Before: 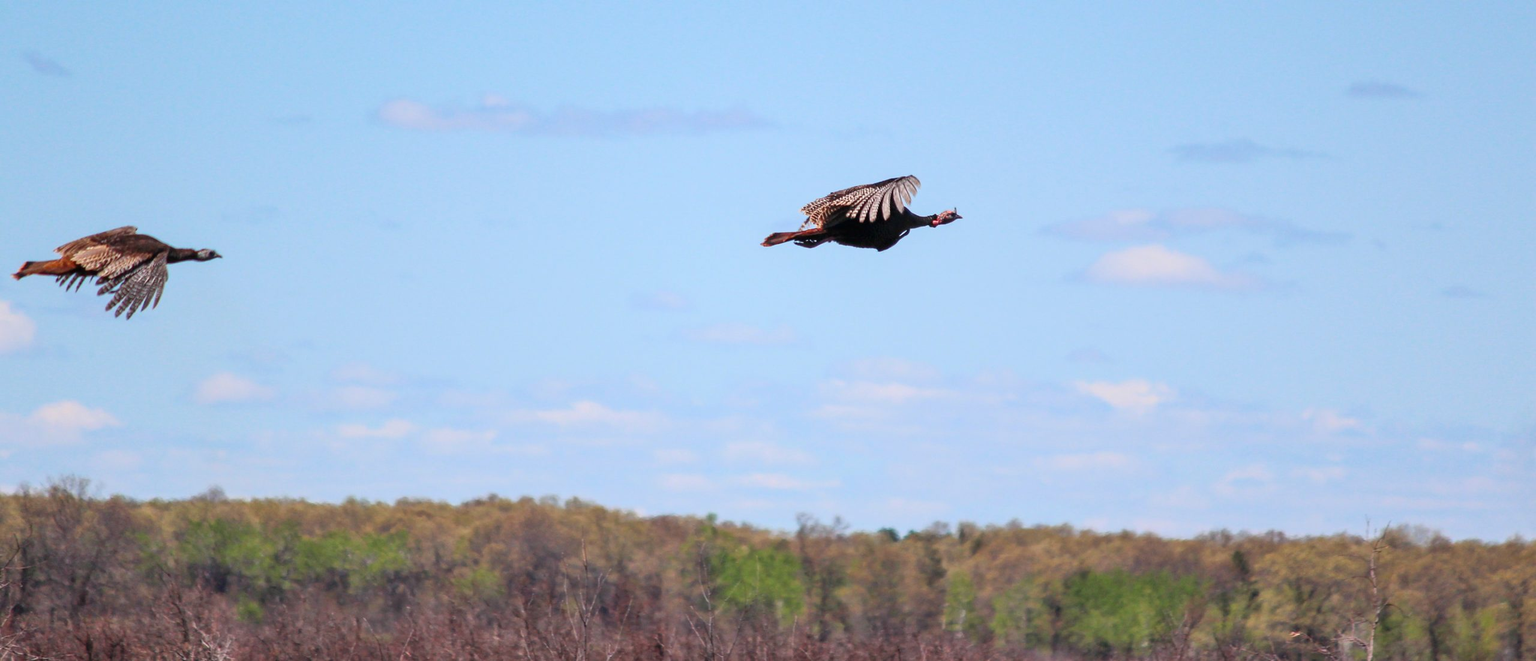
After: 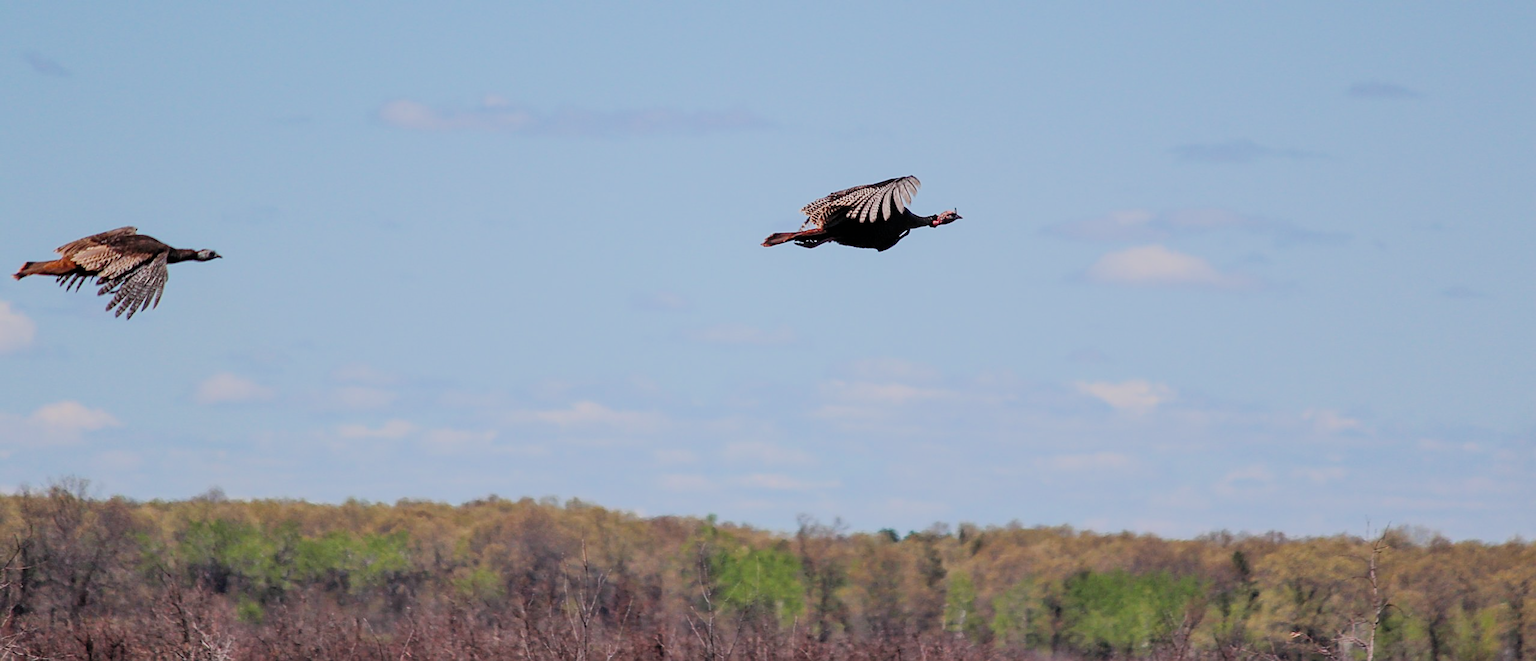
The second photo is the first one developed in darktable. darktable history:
filmic rgb: black relative exposure -7.65 EV, white relative exposure 4.56 EV, hardness 3.61
sharpen: on, module defaults
